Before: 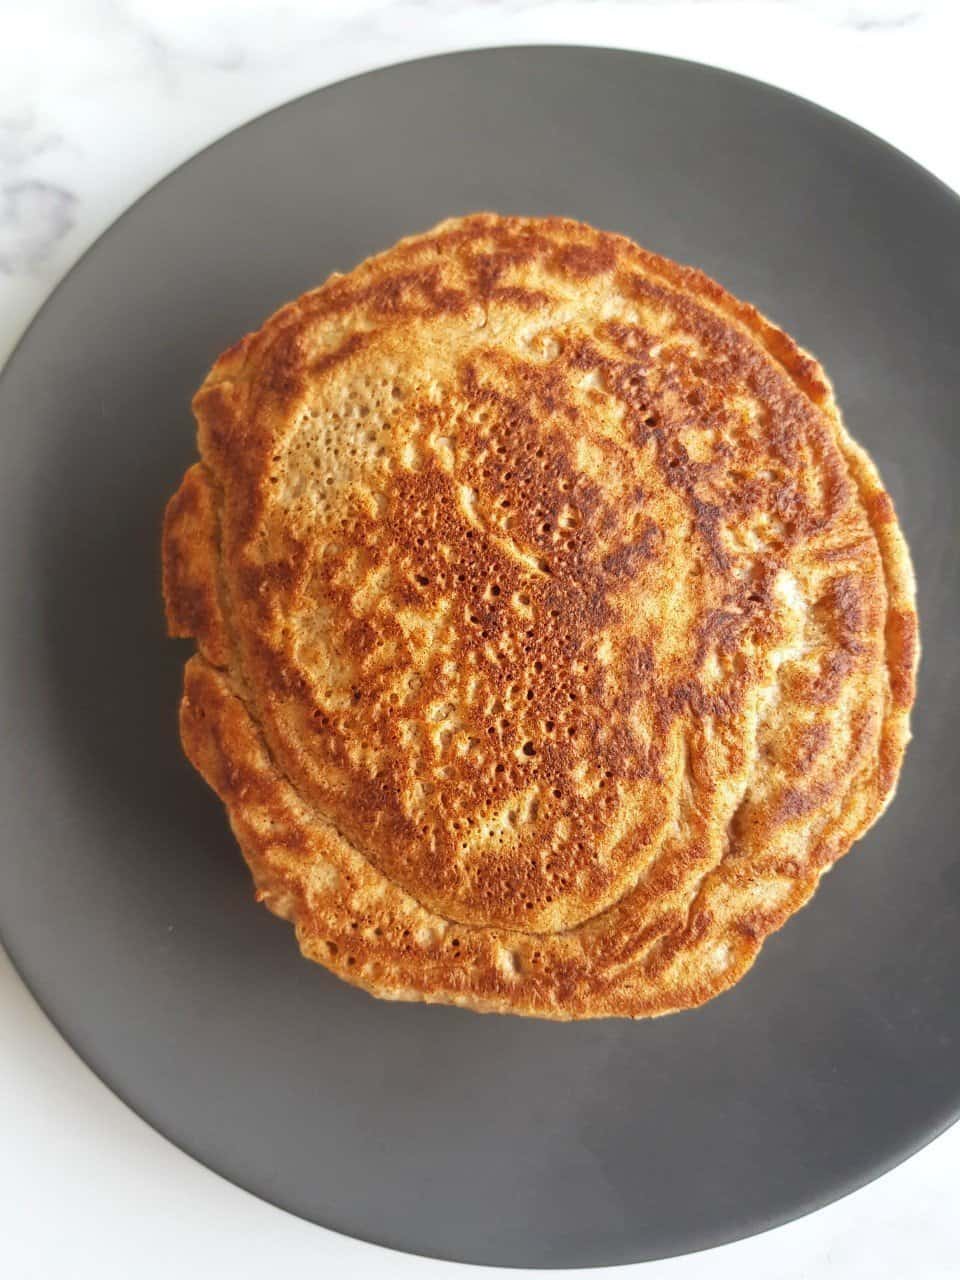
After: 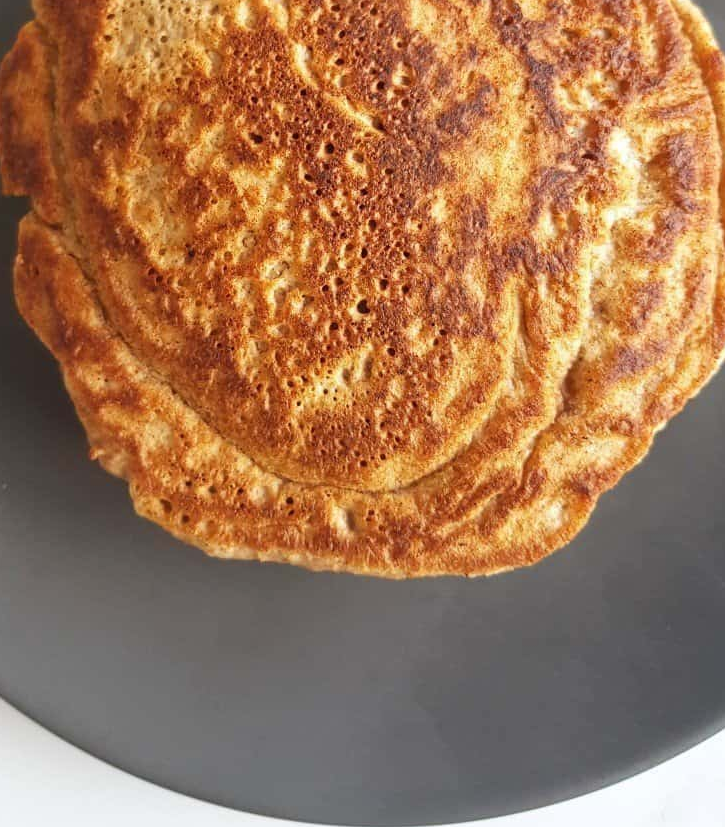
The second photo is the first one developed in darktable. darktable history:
contrast brightness saturation: contrast 0.046
crop and rotate: left 17.38%, top 34.602%, right 7.032%, bottom 0.781%
